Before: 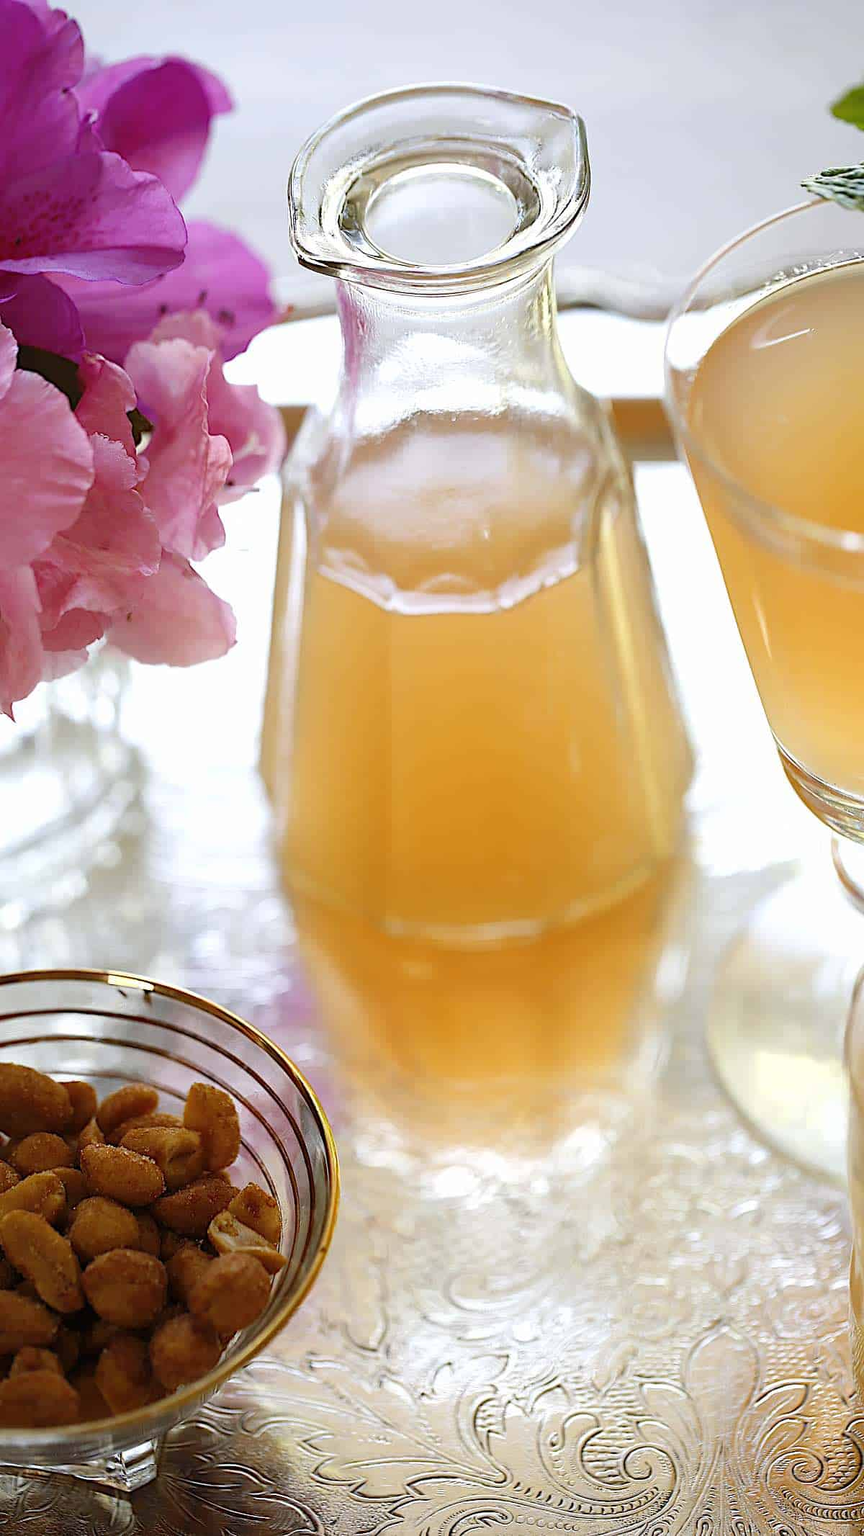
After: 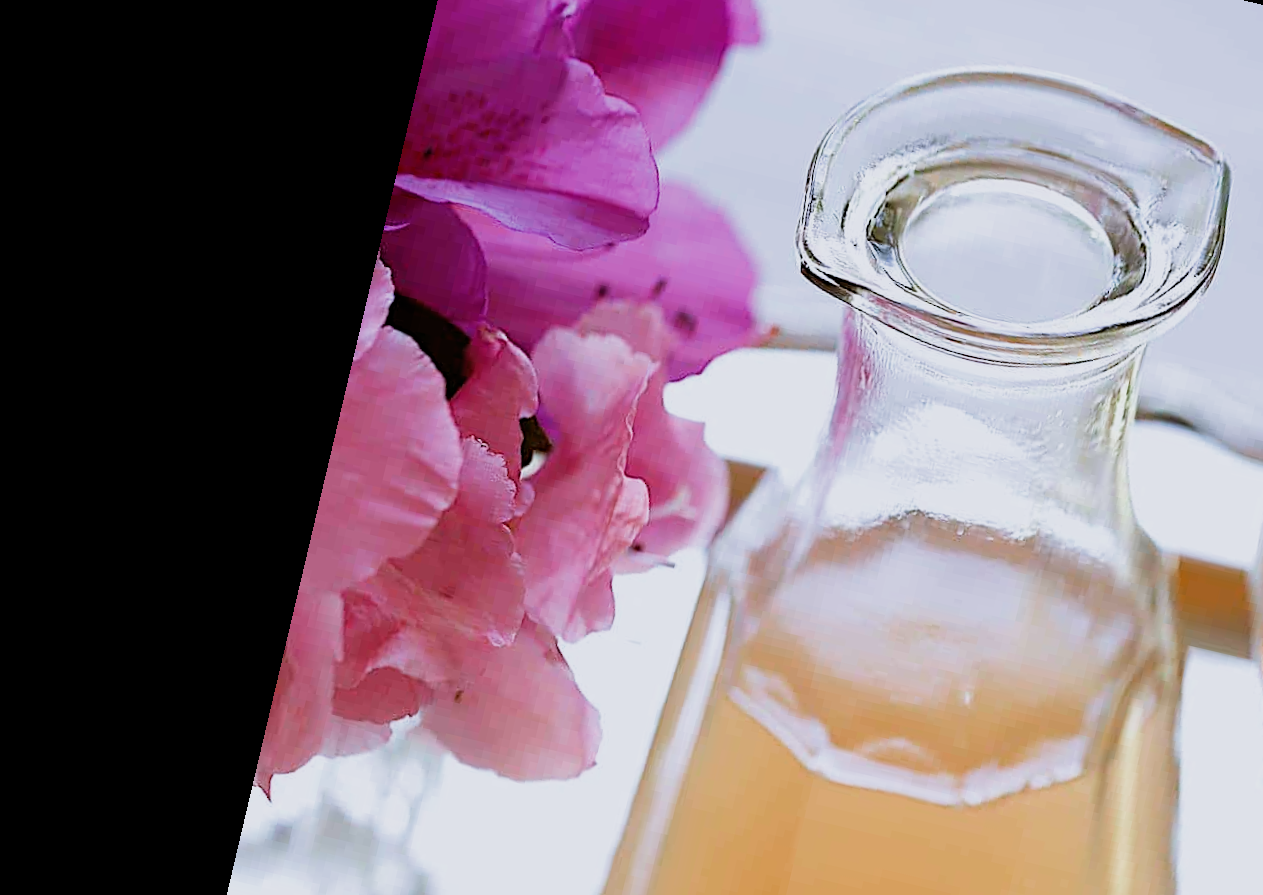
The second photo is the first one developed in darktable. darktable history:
rotate and perspective: rotation 13.27°, automatic cropping off
crop: left 0.579%, top 7.627%, right 23.167%, bottom 54.275%
filmic rgb: middle gray luminance 21.73%, black relative exposure -14 EV, white relative exposure 2.96 EV, threshold 6 EV, target black luminance 0%, hardness 8.81, latitude 59.69%, contrast 1.208, highlights saturation mix 5%, shadows ↔ highlights balance 41.6%, add noise in highlights 0, color science v3 (2019), use custom middle-gray values true, iterations of high-quality reconstruction 0, contrast in highlights soft, enable highlight reconstruction true
white balance: red 0.967, blue 1.119, emerald 0.756
